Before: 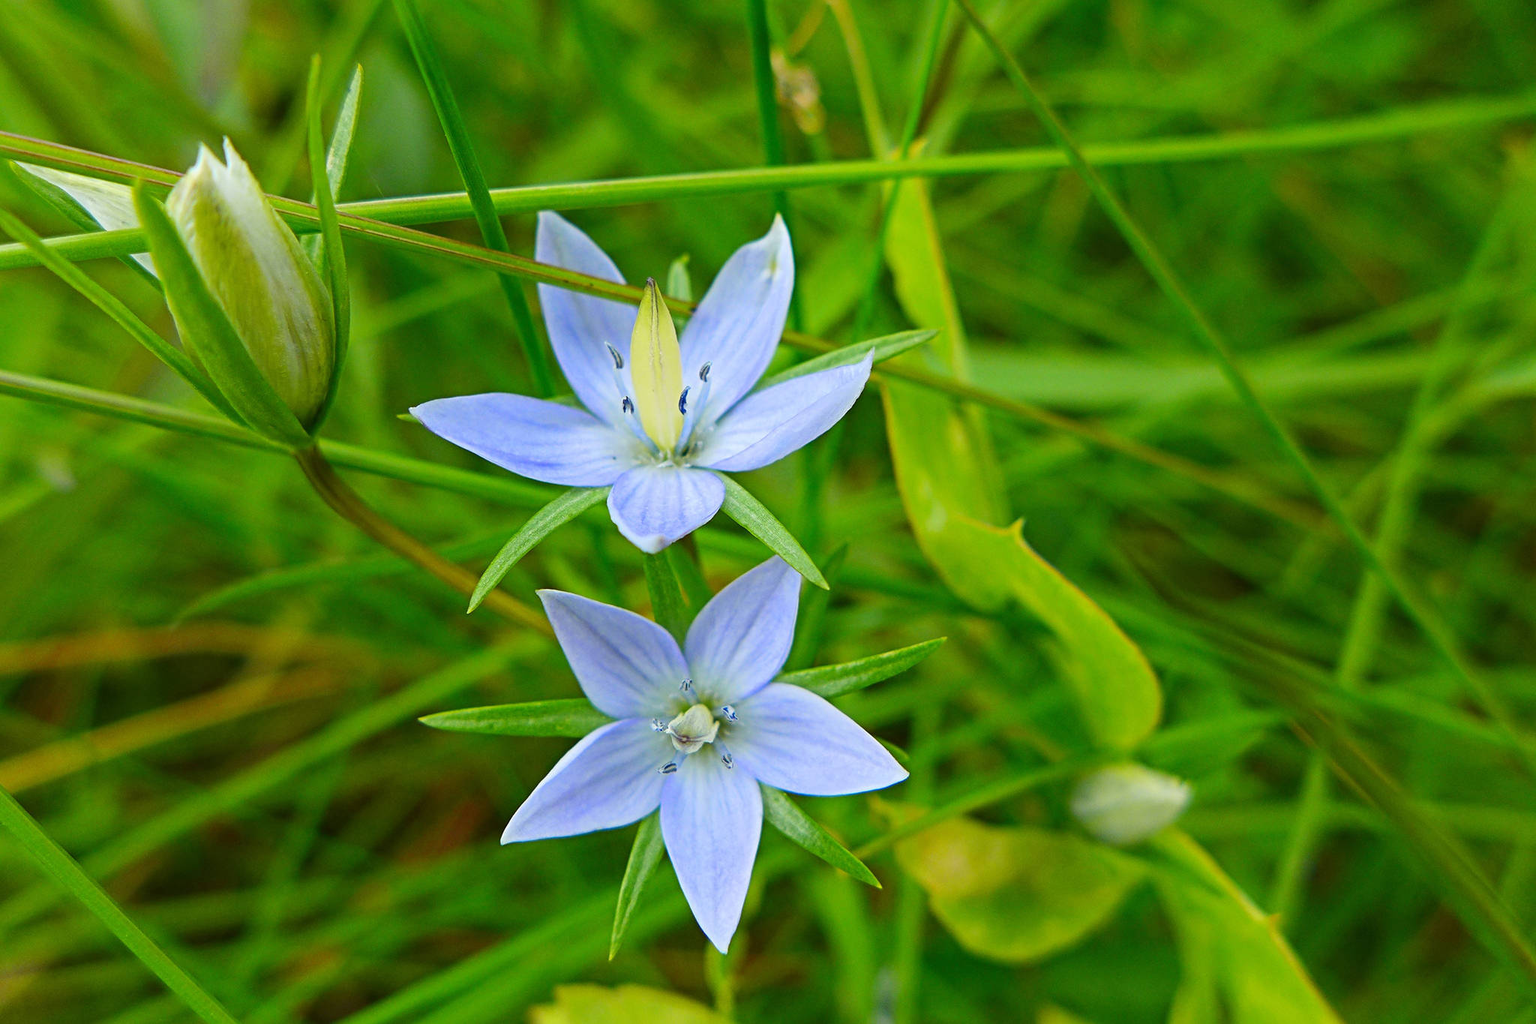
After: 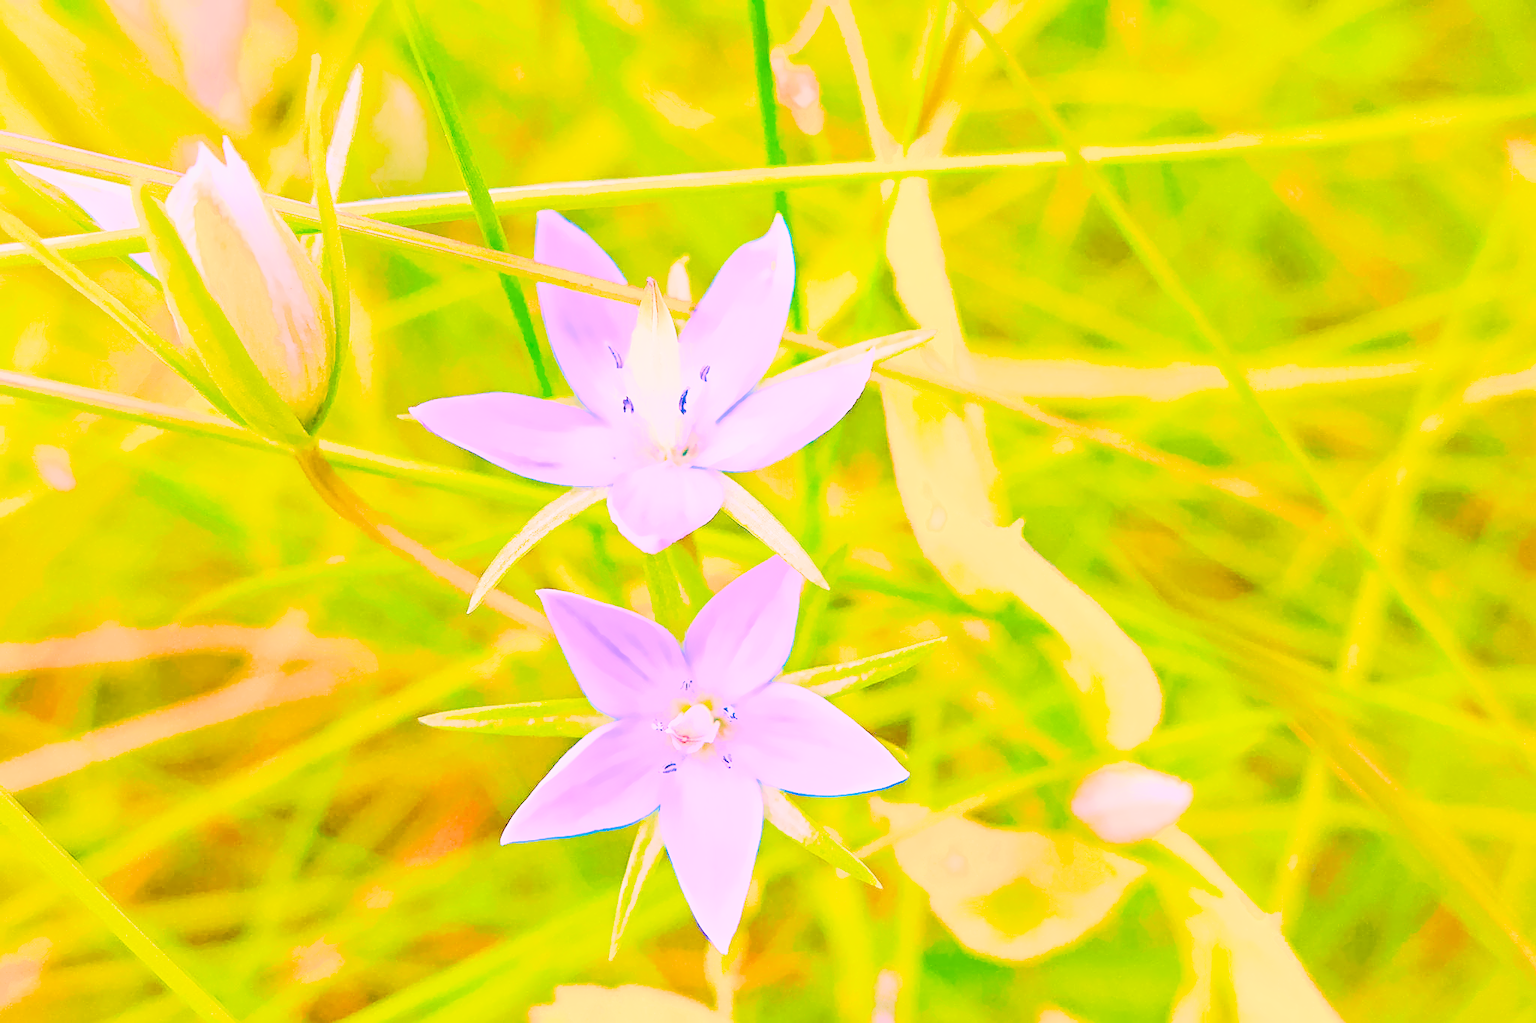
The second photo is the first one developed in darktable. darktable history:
haze removal: compatibility mode true, adaptive false
color balance rgb: linear chroma grading › global chroma 9%, perceptual saturation grading › global saturation 36%, perceptual saturation grading › shadows 35%, perceptual brilliance grading › global brilliance 15%, perceptual brilliance grading › shadows -35%, global vibrance 15%
exposure: black level correction 0, exposure 0.953 EV, compensate exposure bias true, compensate highlight preservation false
filmic rgb: black relative exposure -7.15 EV, white relative exposure 5.36 EV, hardness 3.02, color science v6 (2022)
highlight reconstruction: iterations 1, diameter of reconstruction 64 px
lens correction: scale 1.01, crop 1, focal 85, aperture 2.8, distance 7.77, camera "Canon EOS RP", lens "Canon RF 85mm F2 MACRO IS STM"
sharpen: on, module defaults
tone equalizer "relight: fill-in": -7 EV 0.15 EV, -6 EV 0.6 EV, -5 EV 1.15 EV, -4 EV 1.33 EV, -3 EV 1.15 EV, -2 EV 0.6 EV, -1 EV 0.15 EV, mask exposure compensation -0.5 EV
white balance: red 2.061, blue 1.59
denoise (profiled): preserve shadows 1.45, scattering 0.004, a [-1, 0, 0], compensate highlight preservation false
